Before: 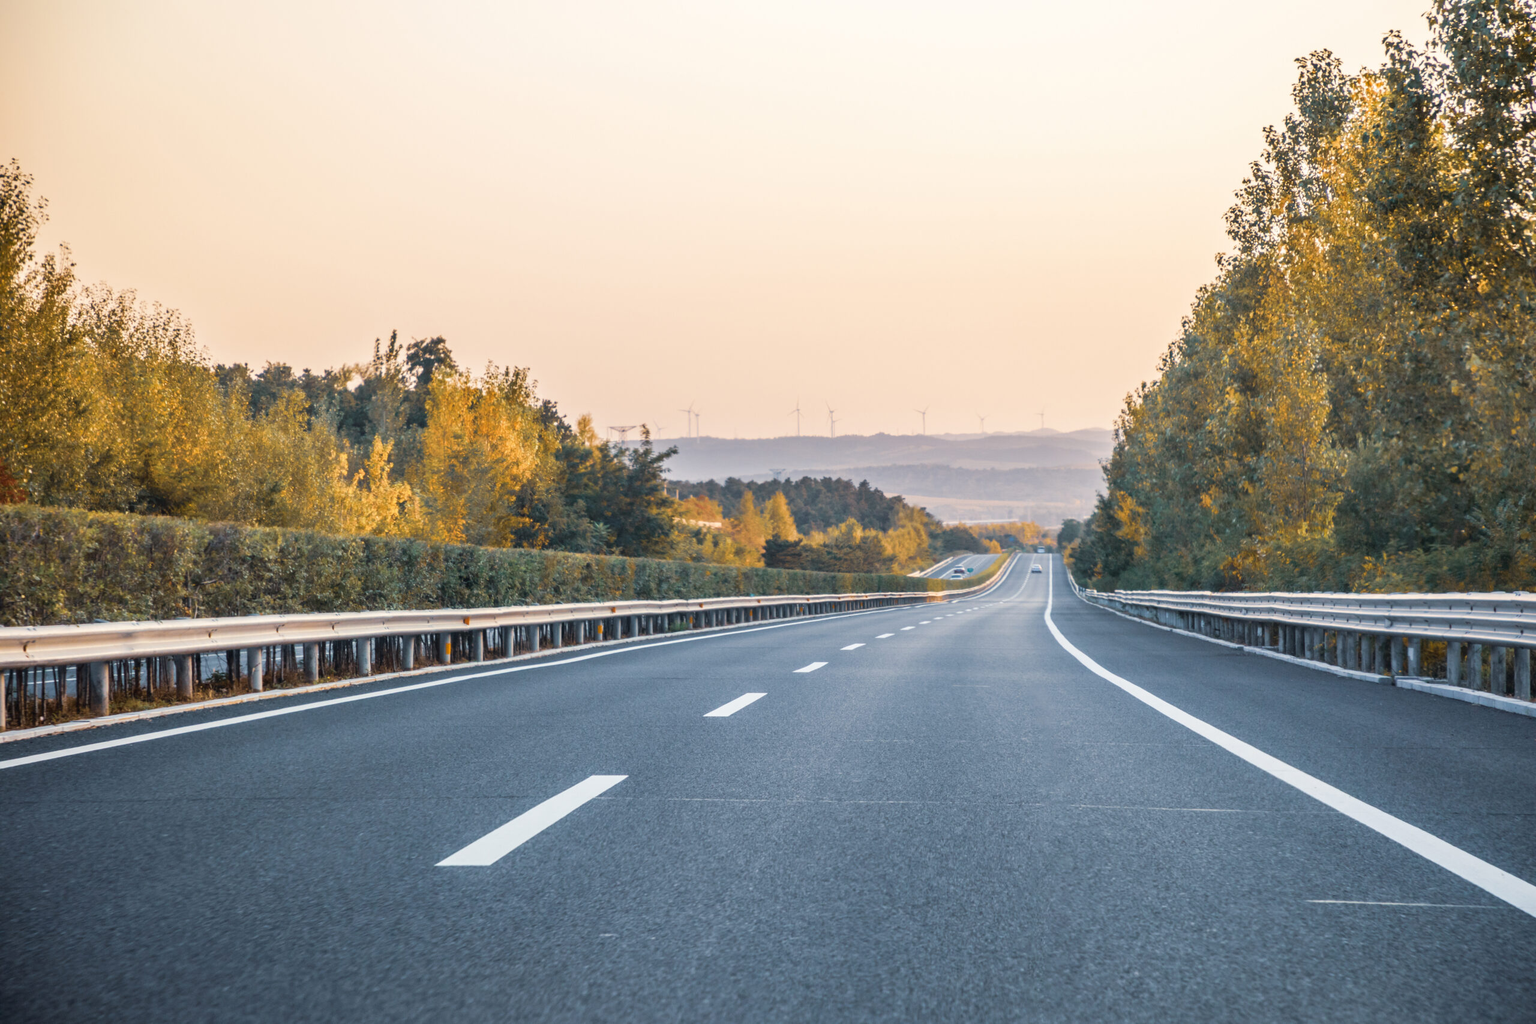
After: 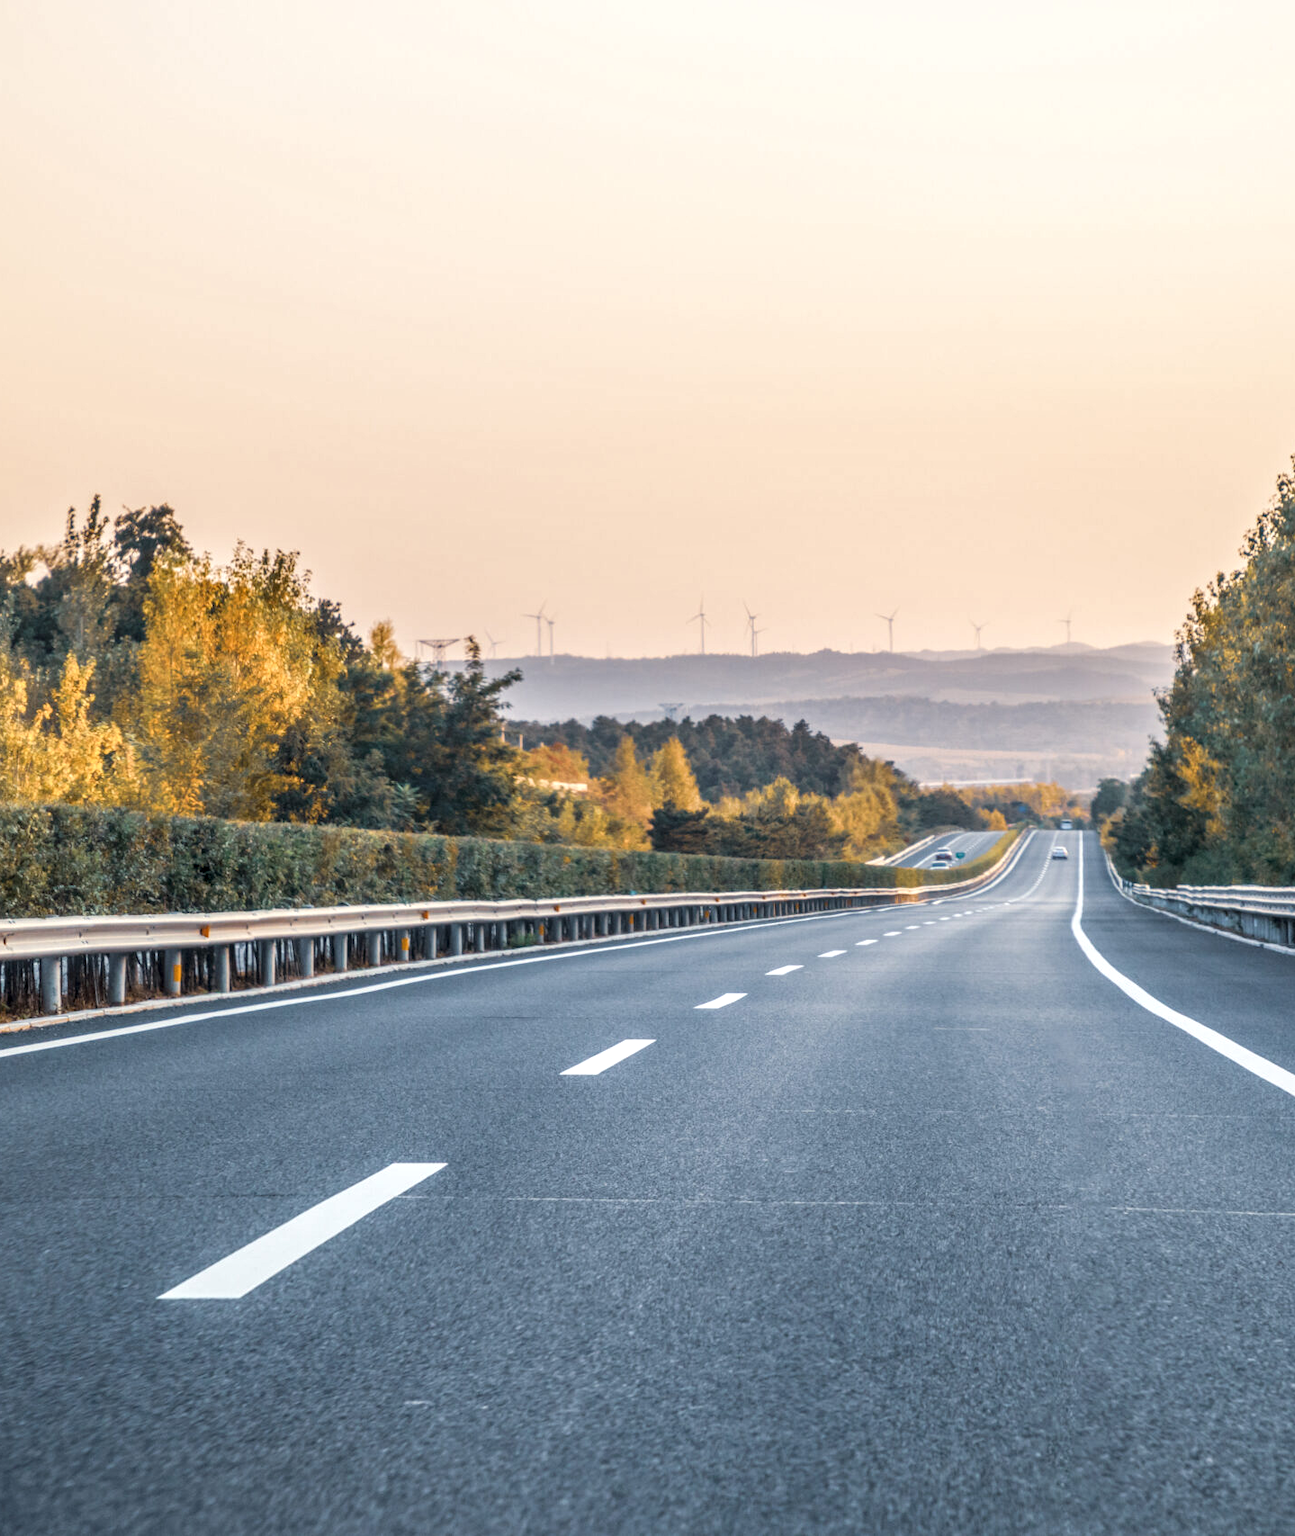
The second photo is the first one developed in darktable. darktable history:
local contrast: highlights 61%, detail 143%, midtone range 0.428
crop: left 21.496%, right 22.254%
